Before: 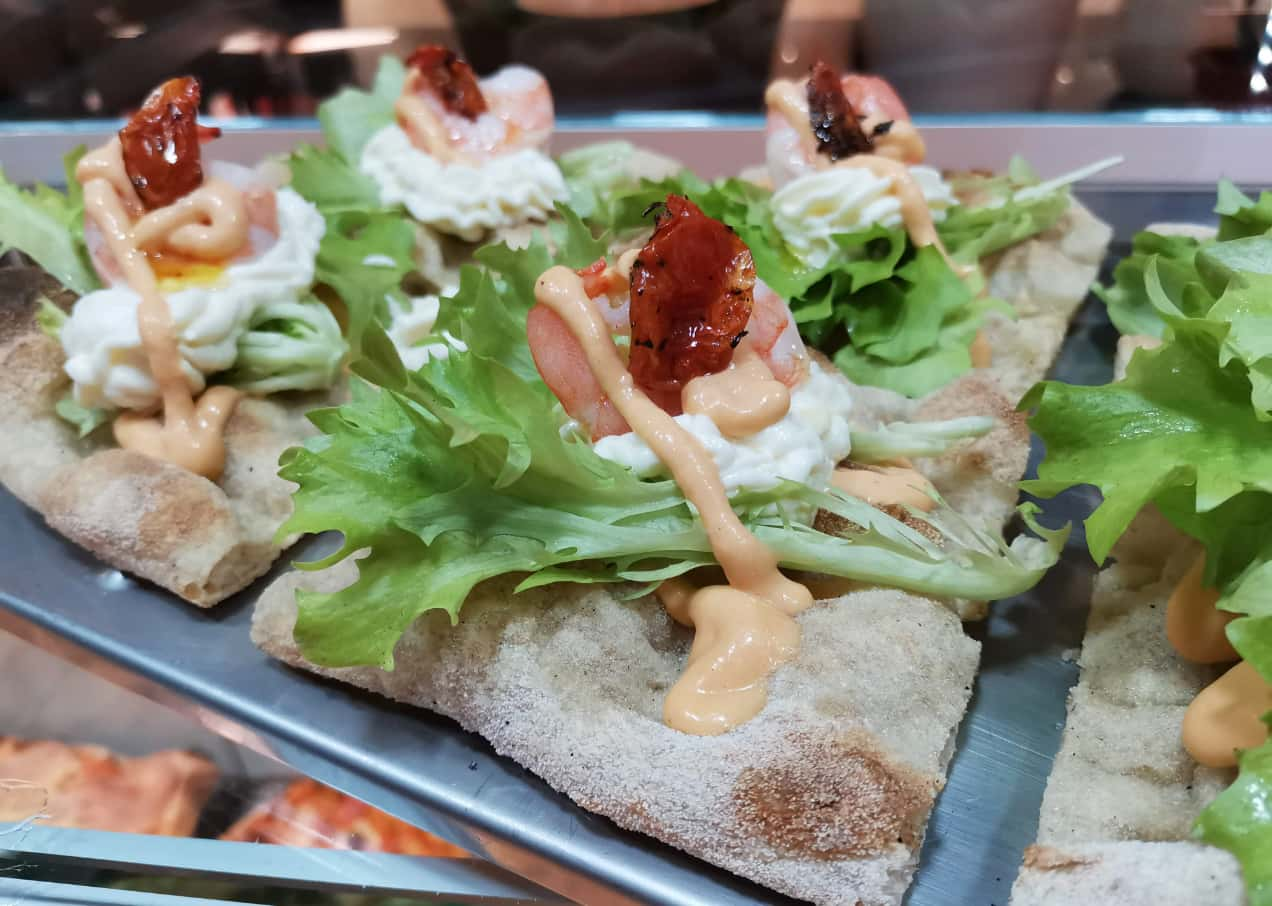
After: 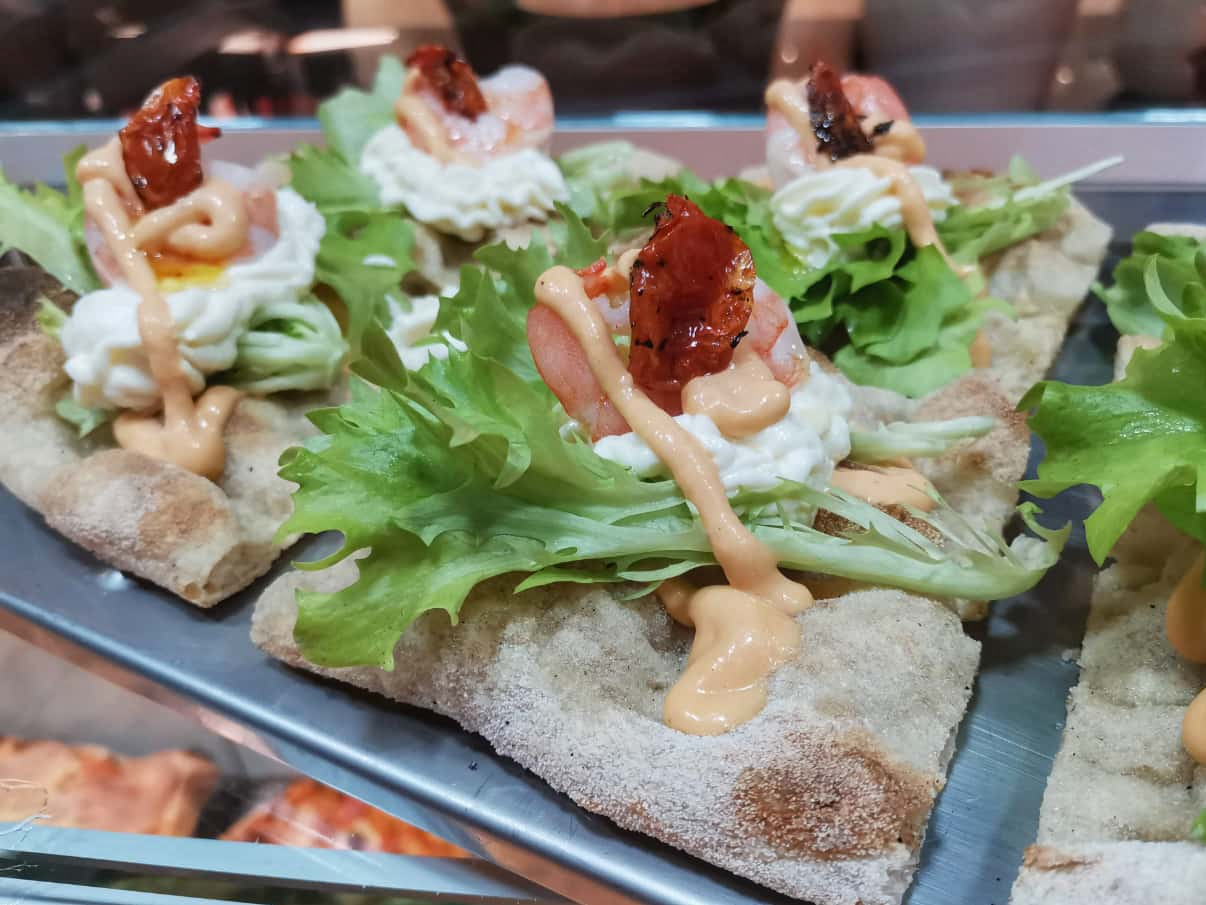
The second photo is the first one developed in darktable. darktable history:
crop and rotate: right 5.167%
local contrast: detail 110%
